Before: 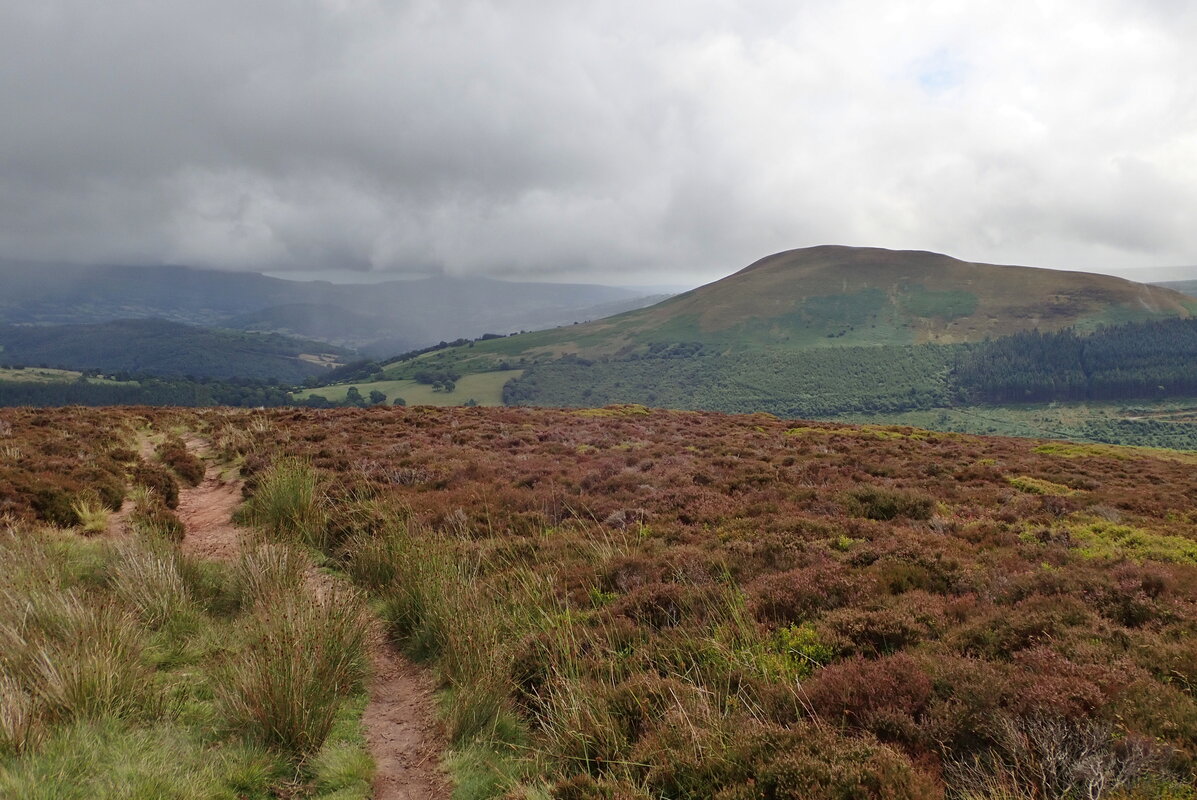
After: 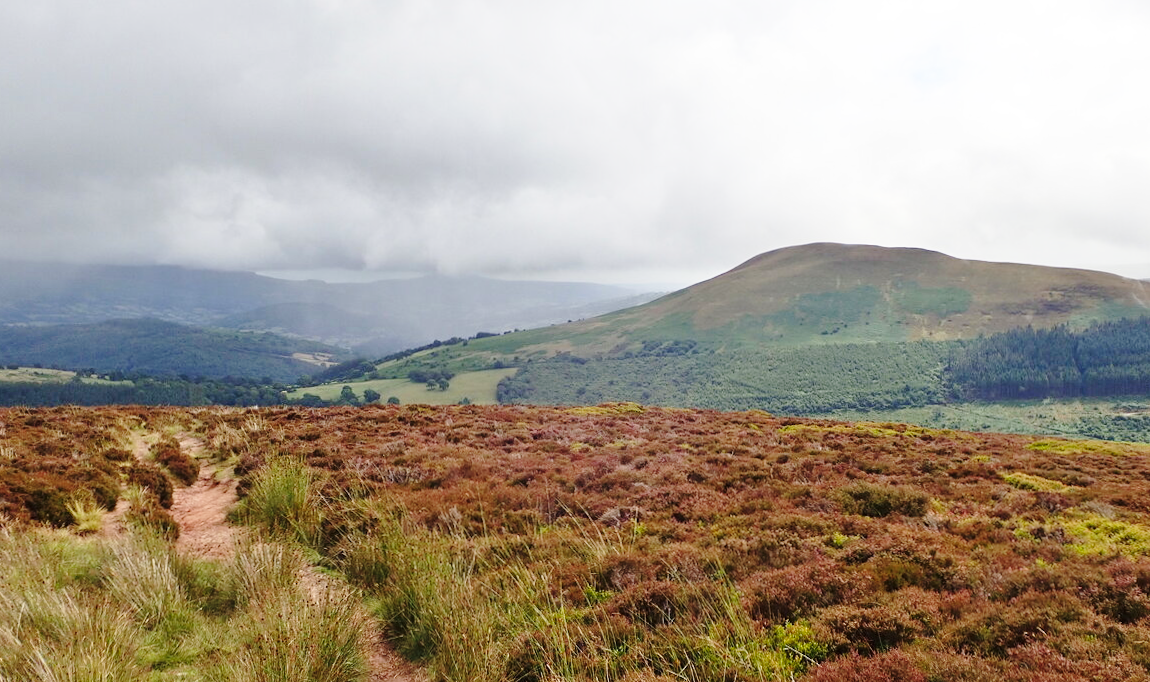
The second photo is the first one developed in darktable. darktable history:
crop and rotate: angle 0.2°, left 0.275%, right 3.127%, bottom 14.18%
sharpen: radius 5.325, amount 0.312, threshold 26.433
base curve: curves: ch0 [(0, 0) (0.028, 0.03) (0.121, 0.232) (0.46, 0.748) (0.859, 0.968) (1, 1)], preserve colors none
